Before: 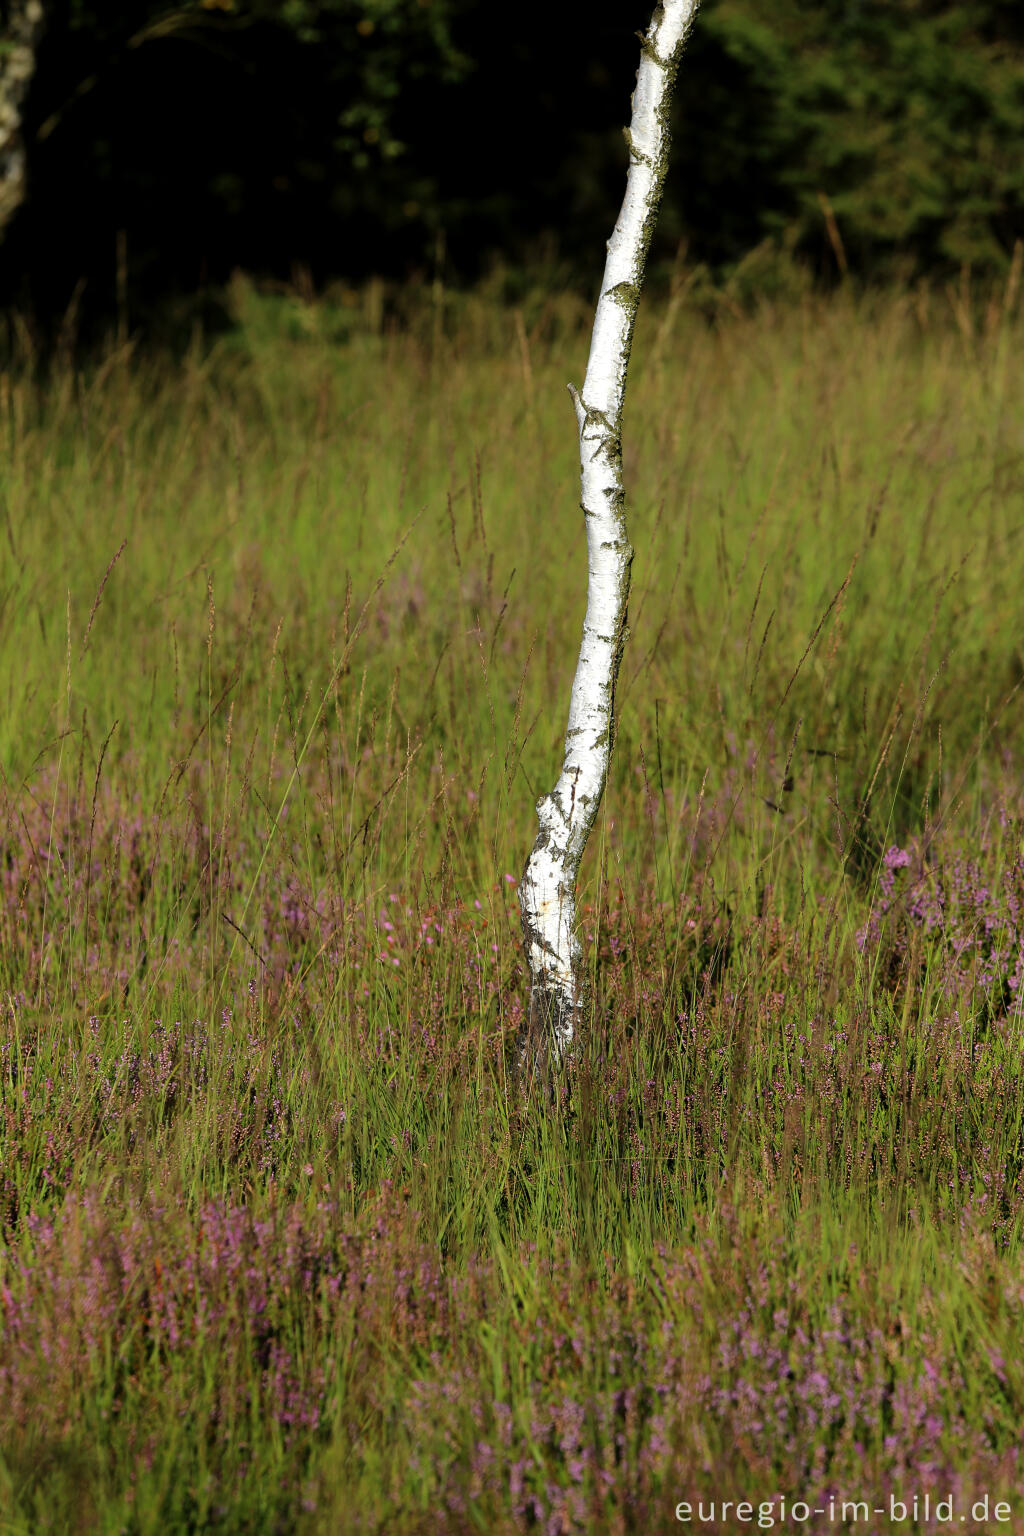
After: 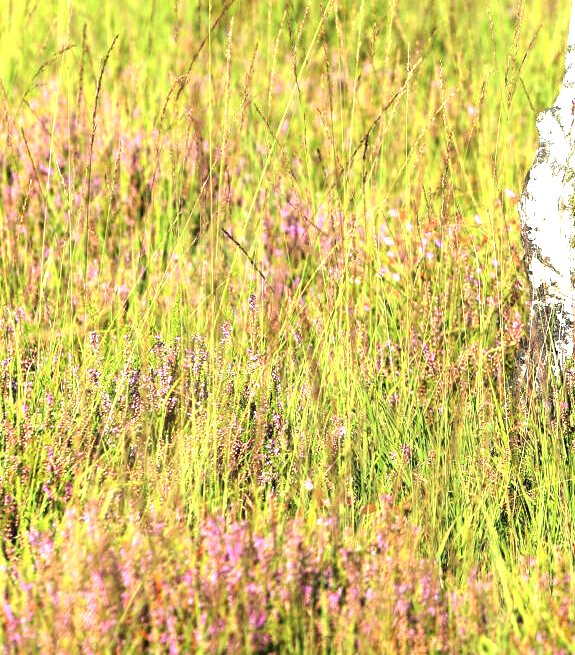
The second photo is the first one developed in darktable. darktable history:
crop: top 44.64%, right 43.752%, bottom 12.714%
local contrast: highlights 105%, shadows 98%, detail 119%, midtone range 0.2
exposure: black level correction 0, exposure 2.148 EV, compensate highlight preservation false
